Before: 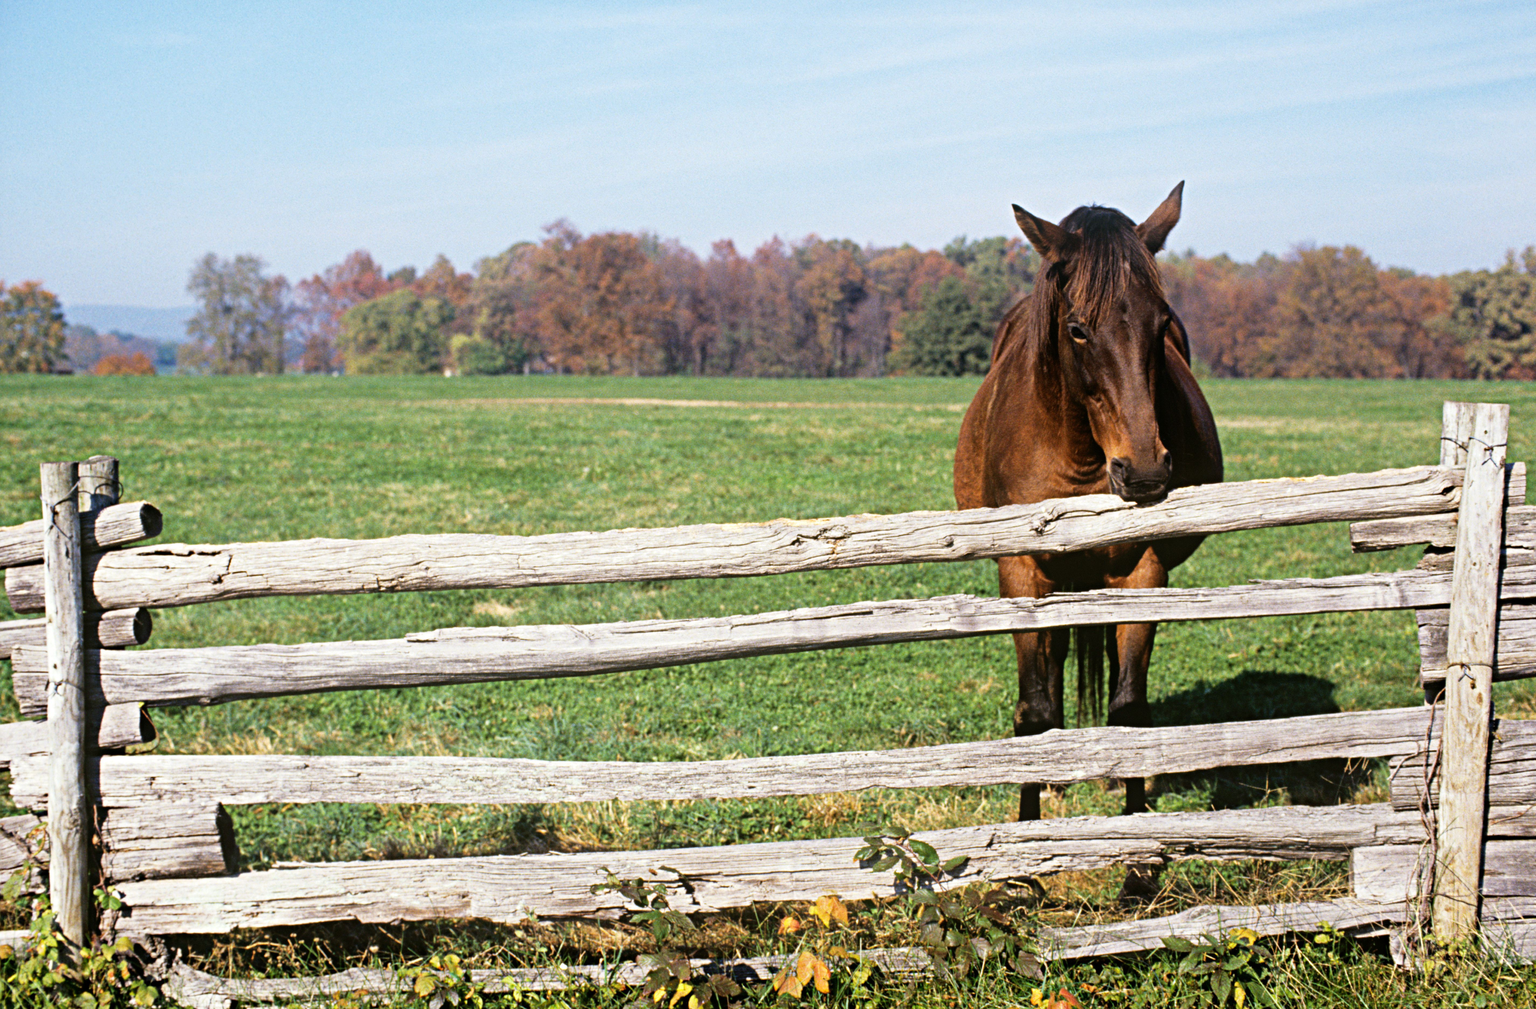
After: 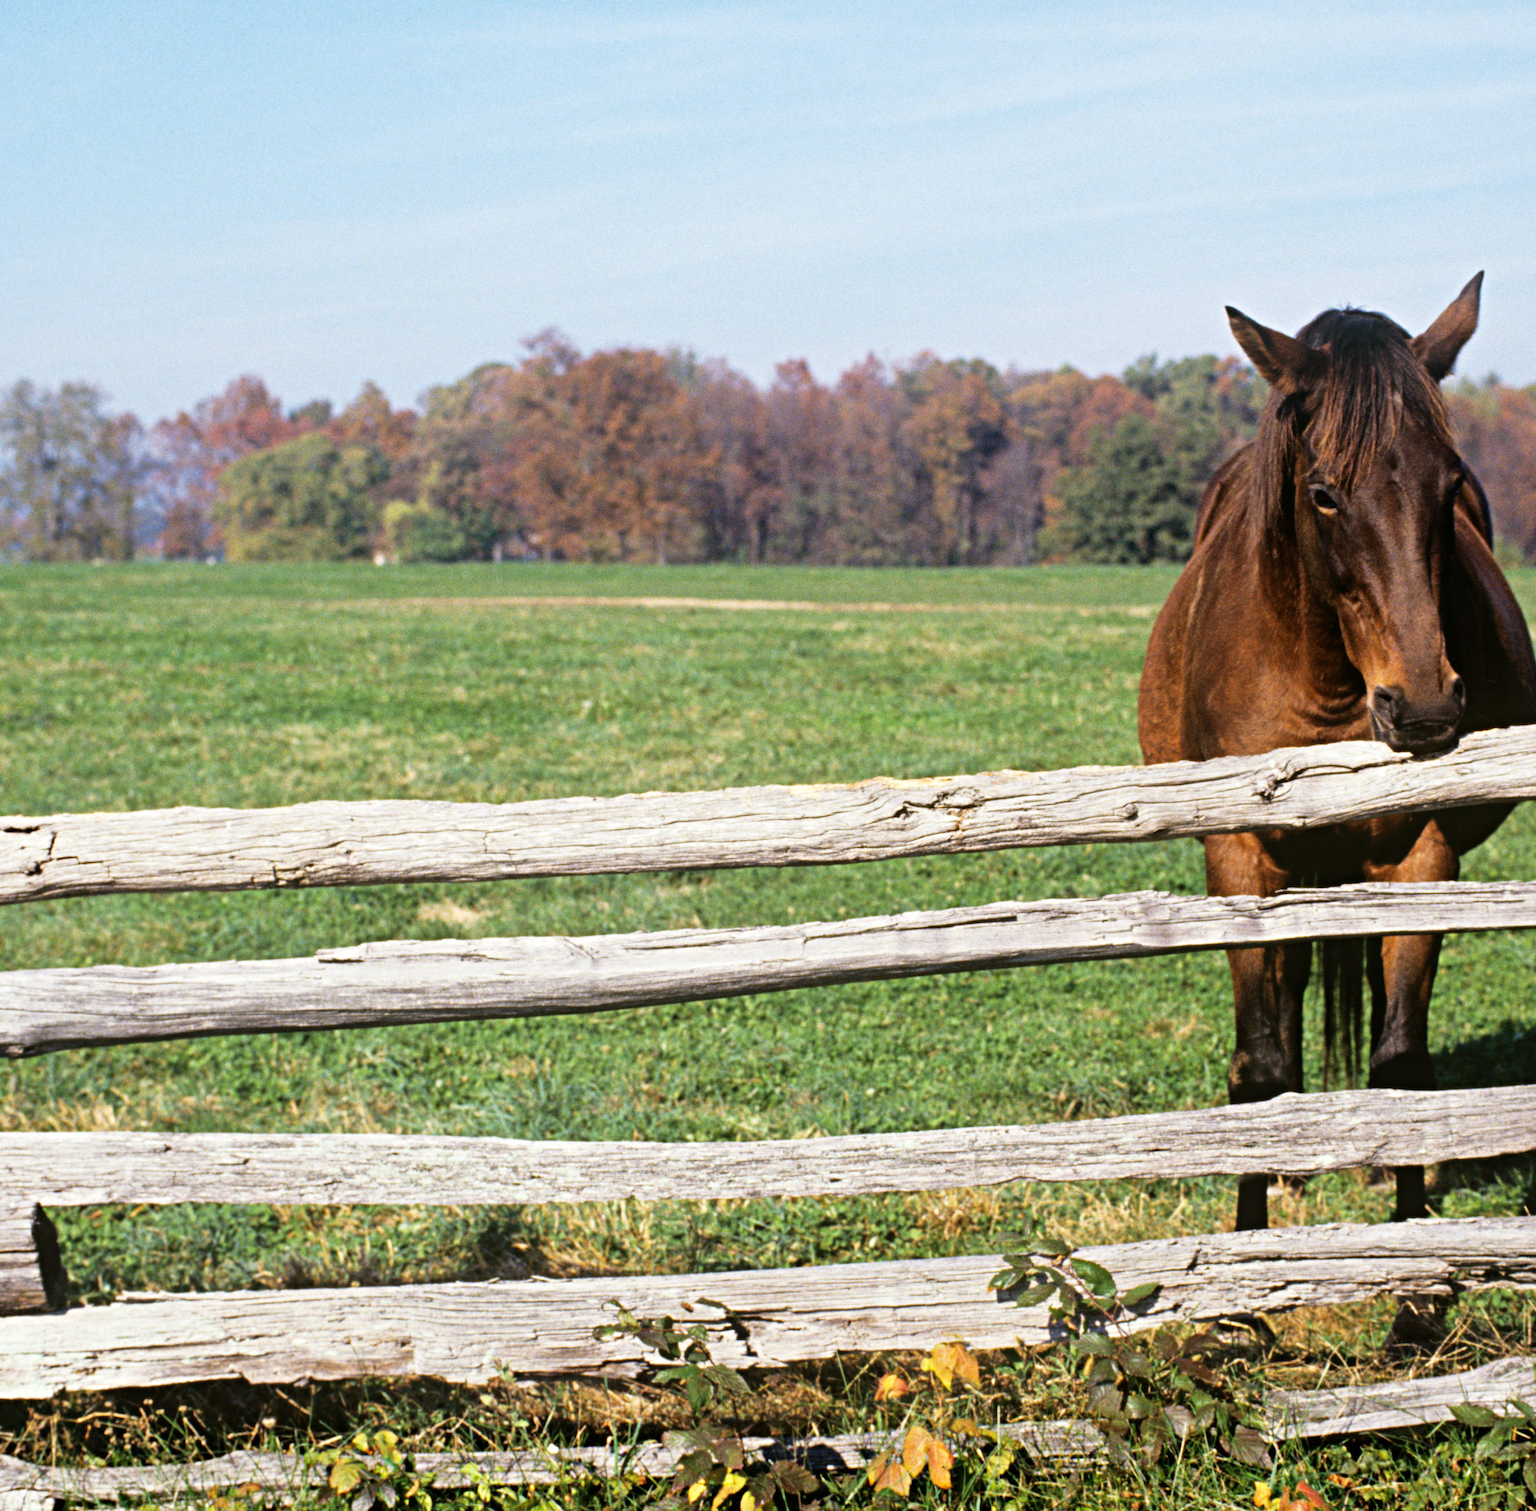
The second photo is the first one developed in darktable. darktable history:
crop and rotate: left 12.696%, right 20.586%
